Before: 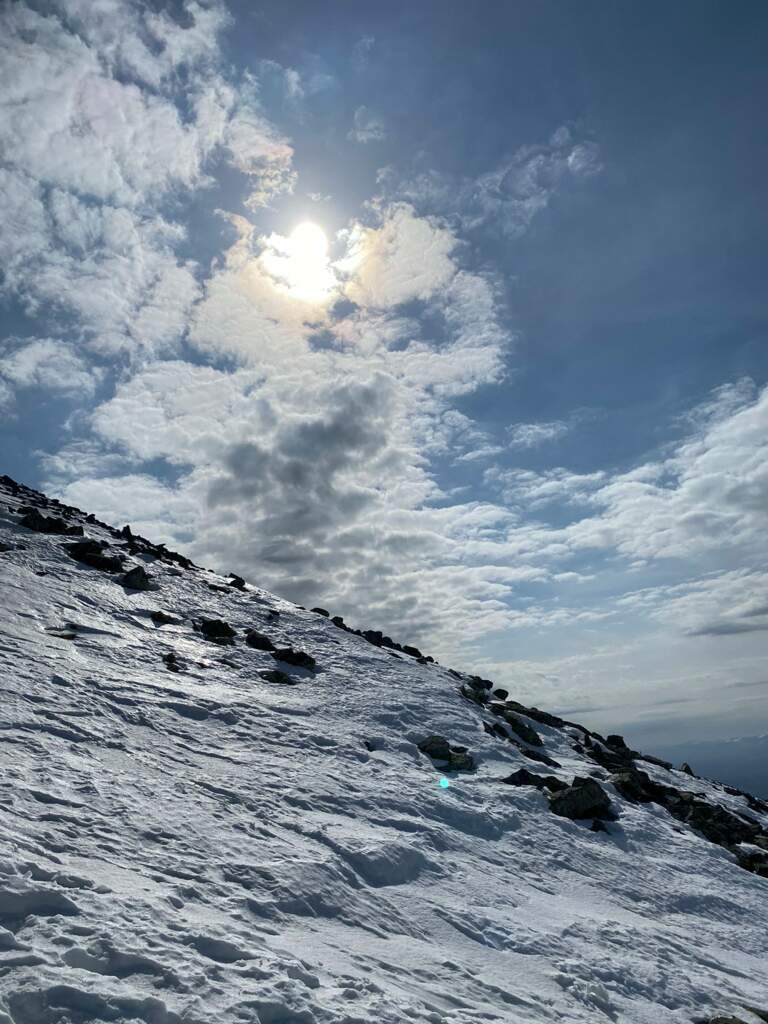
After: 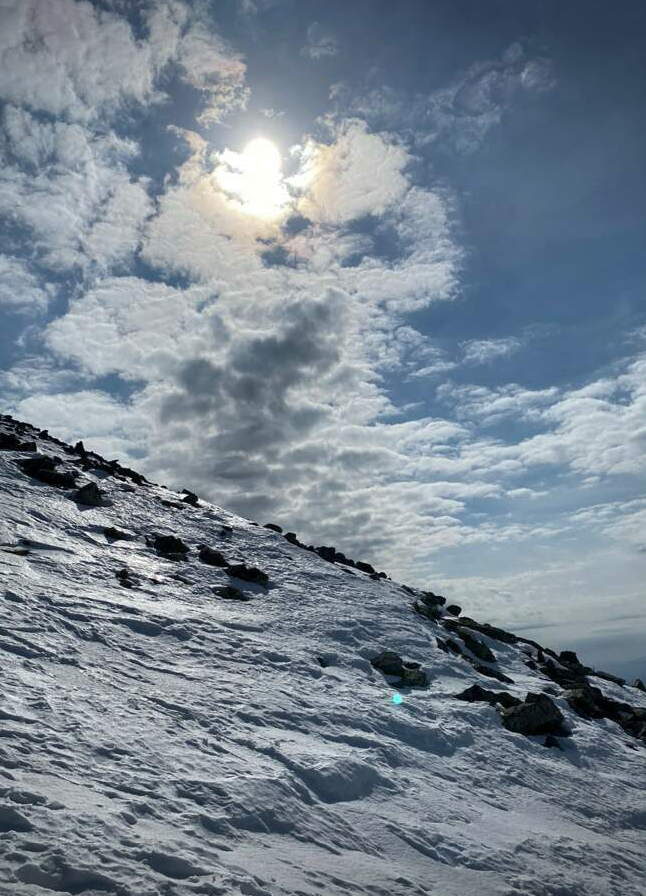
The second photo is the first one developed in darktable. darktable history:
shadows and highlights: radius 117.21, shadows 41.63, highlights -62, highlights color adjustment 89.34%, soften with gaussian
crop: left 6.221%, top 8.229%, right 9.548%, bottom 3.519%
vignetting: fall-off start 100.77%, saturation -0.03, center (-0.148, 0.019), width/height ratio 1.304
tone equalizer: on, module defaults
